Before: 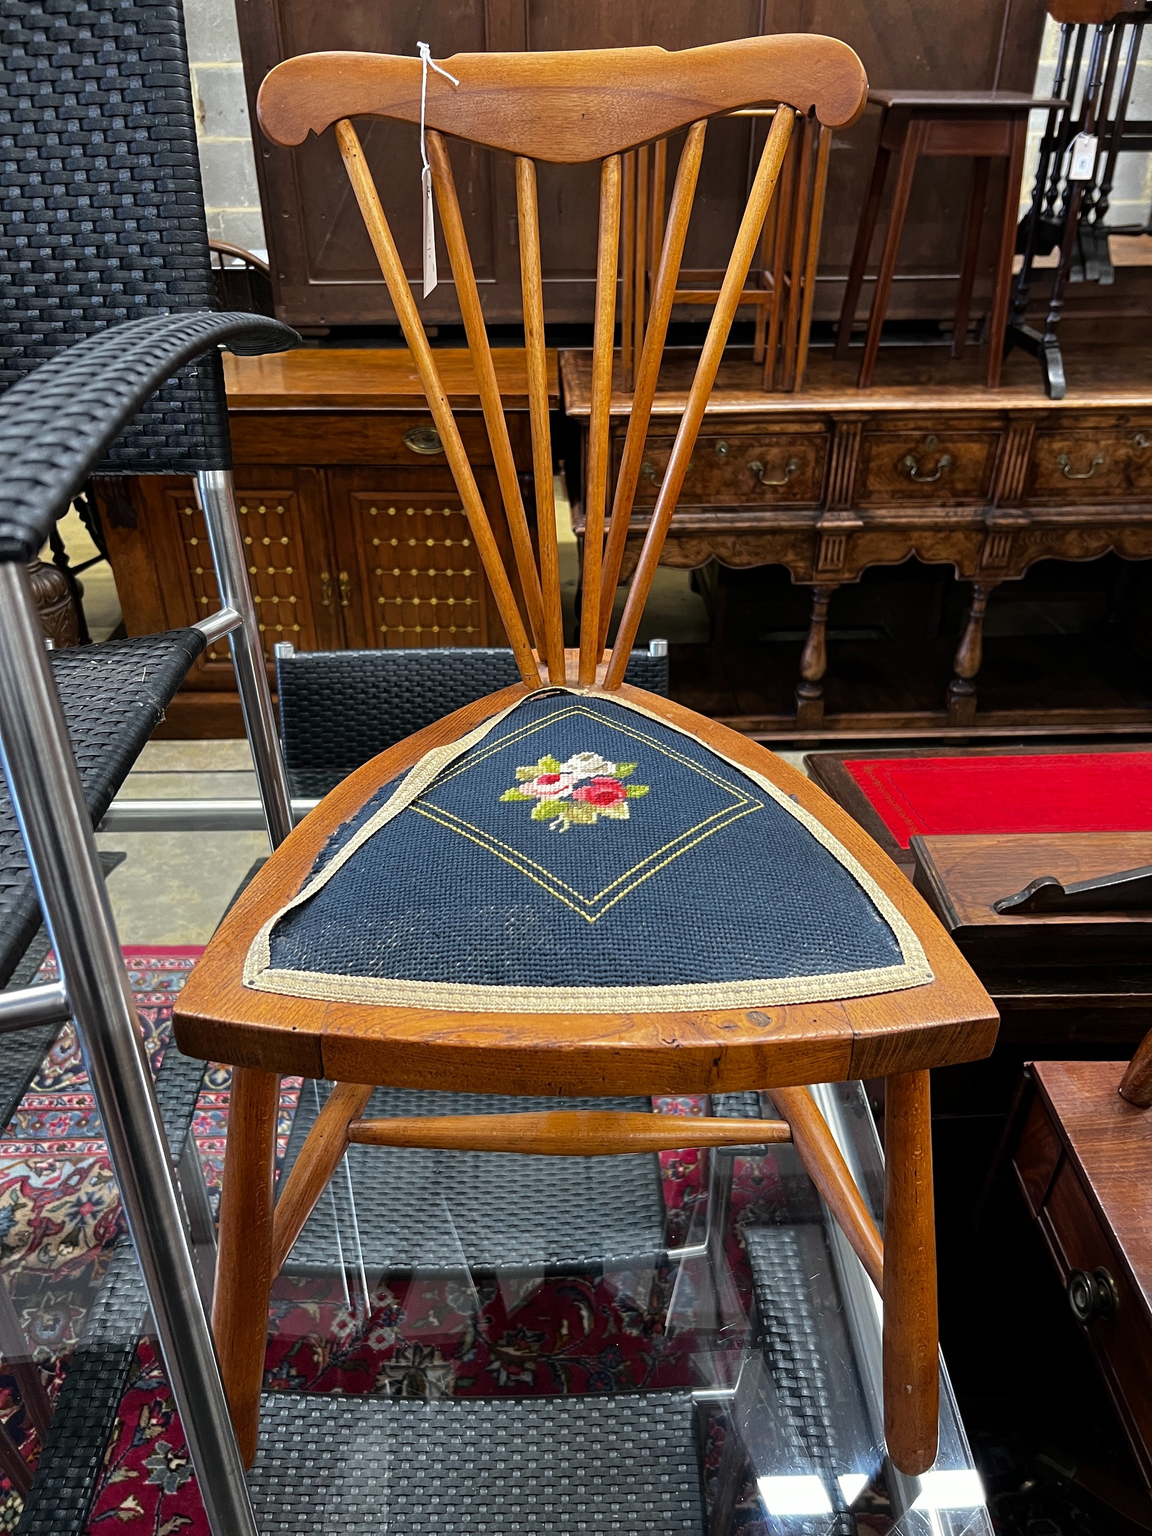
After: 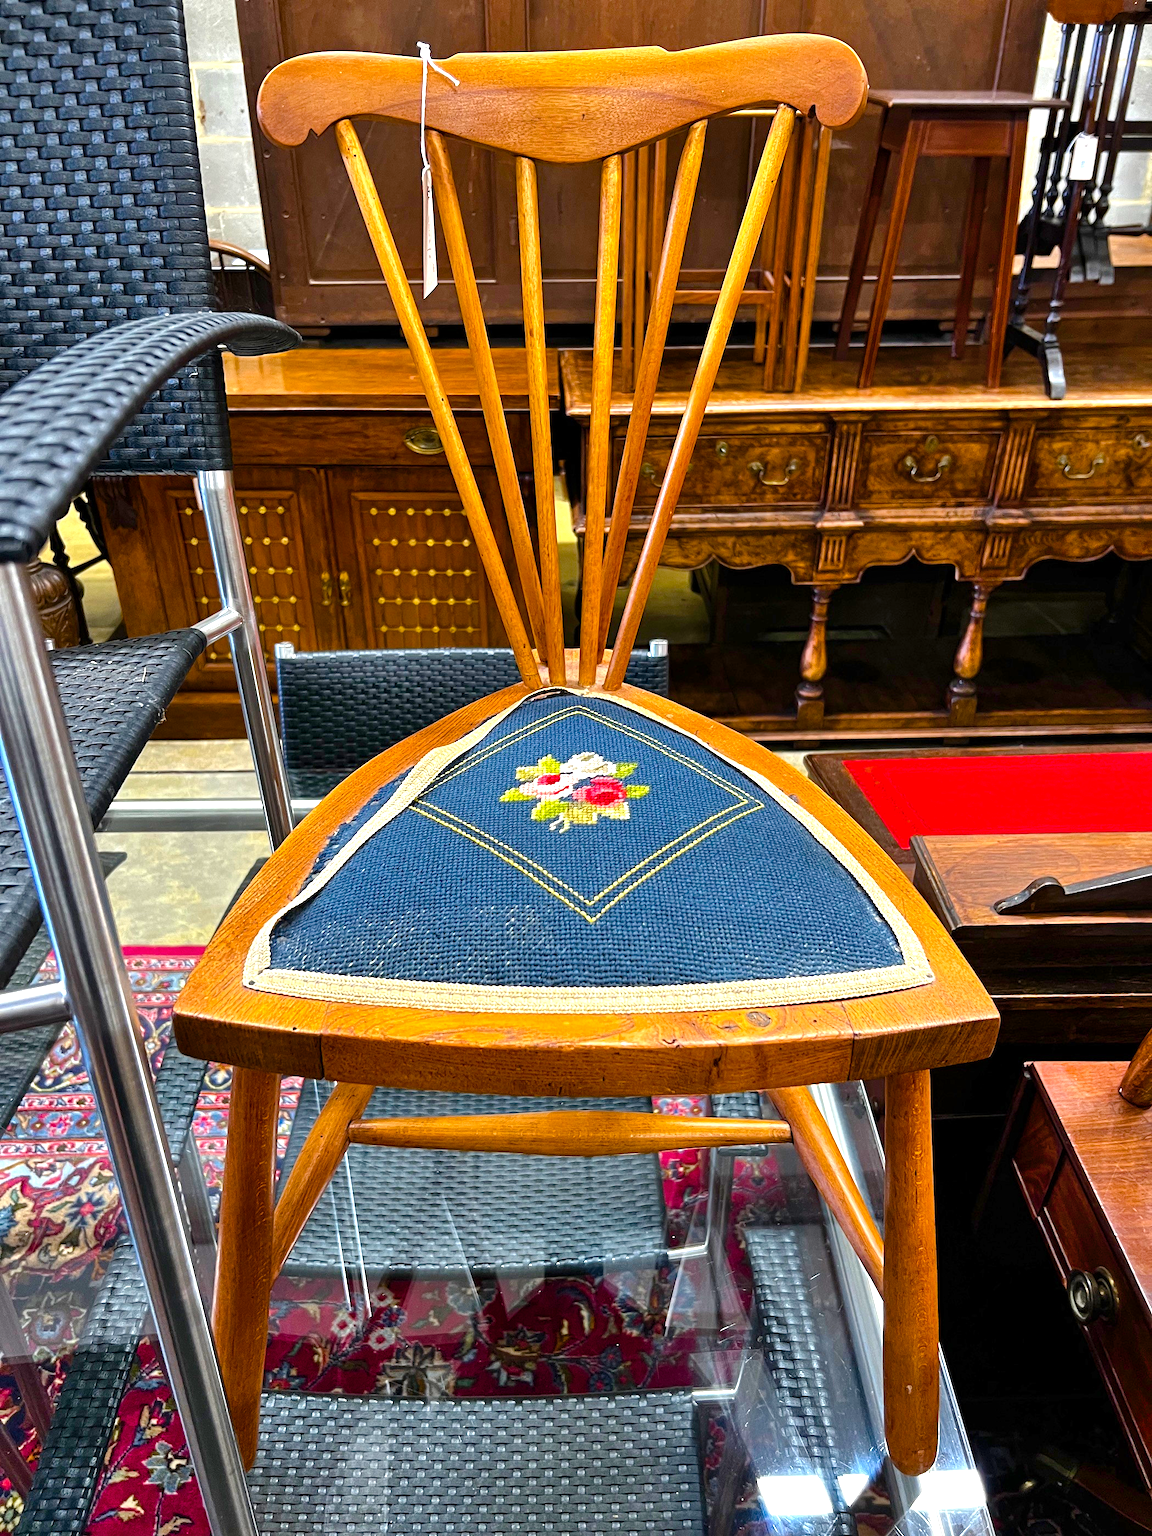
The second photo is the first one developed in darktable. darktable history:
shadows and highlights: soften with gaussian
exposure: exposure 0.74 EV, compensate highlight preservation false
color balance rgb: perceptual saturation grading › global saturation 20%, perceptual saturation grading › highlights -25%, perceptual saturation grading › shadows 25%, global vibrance 50%
